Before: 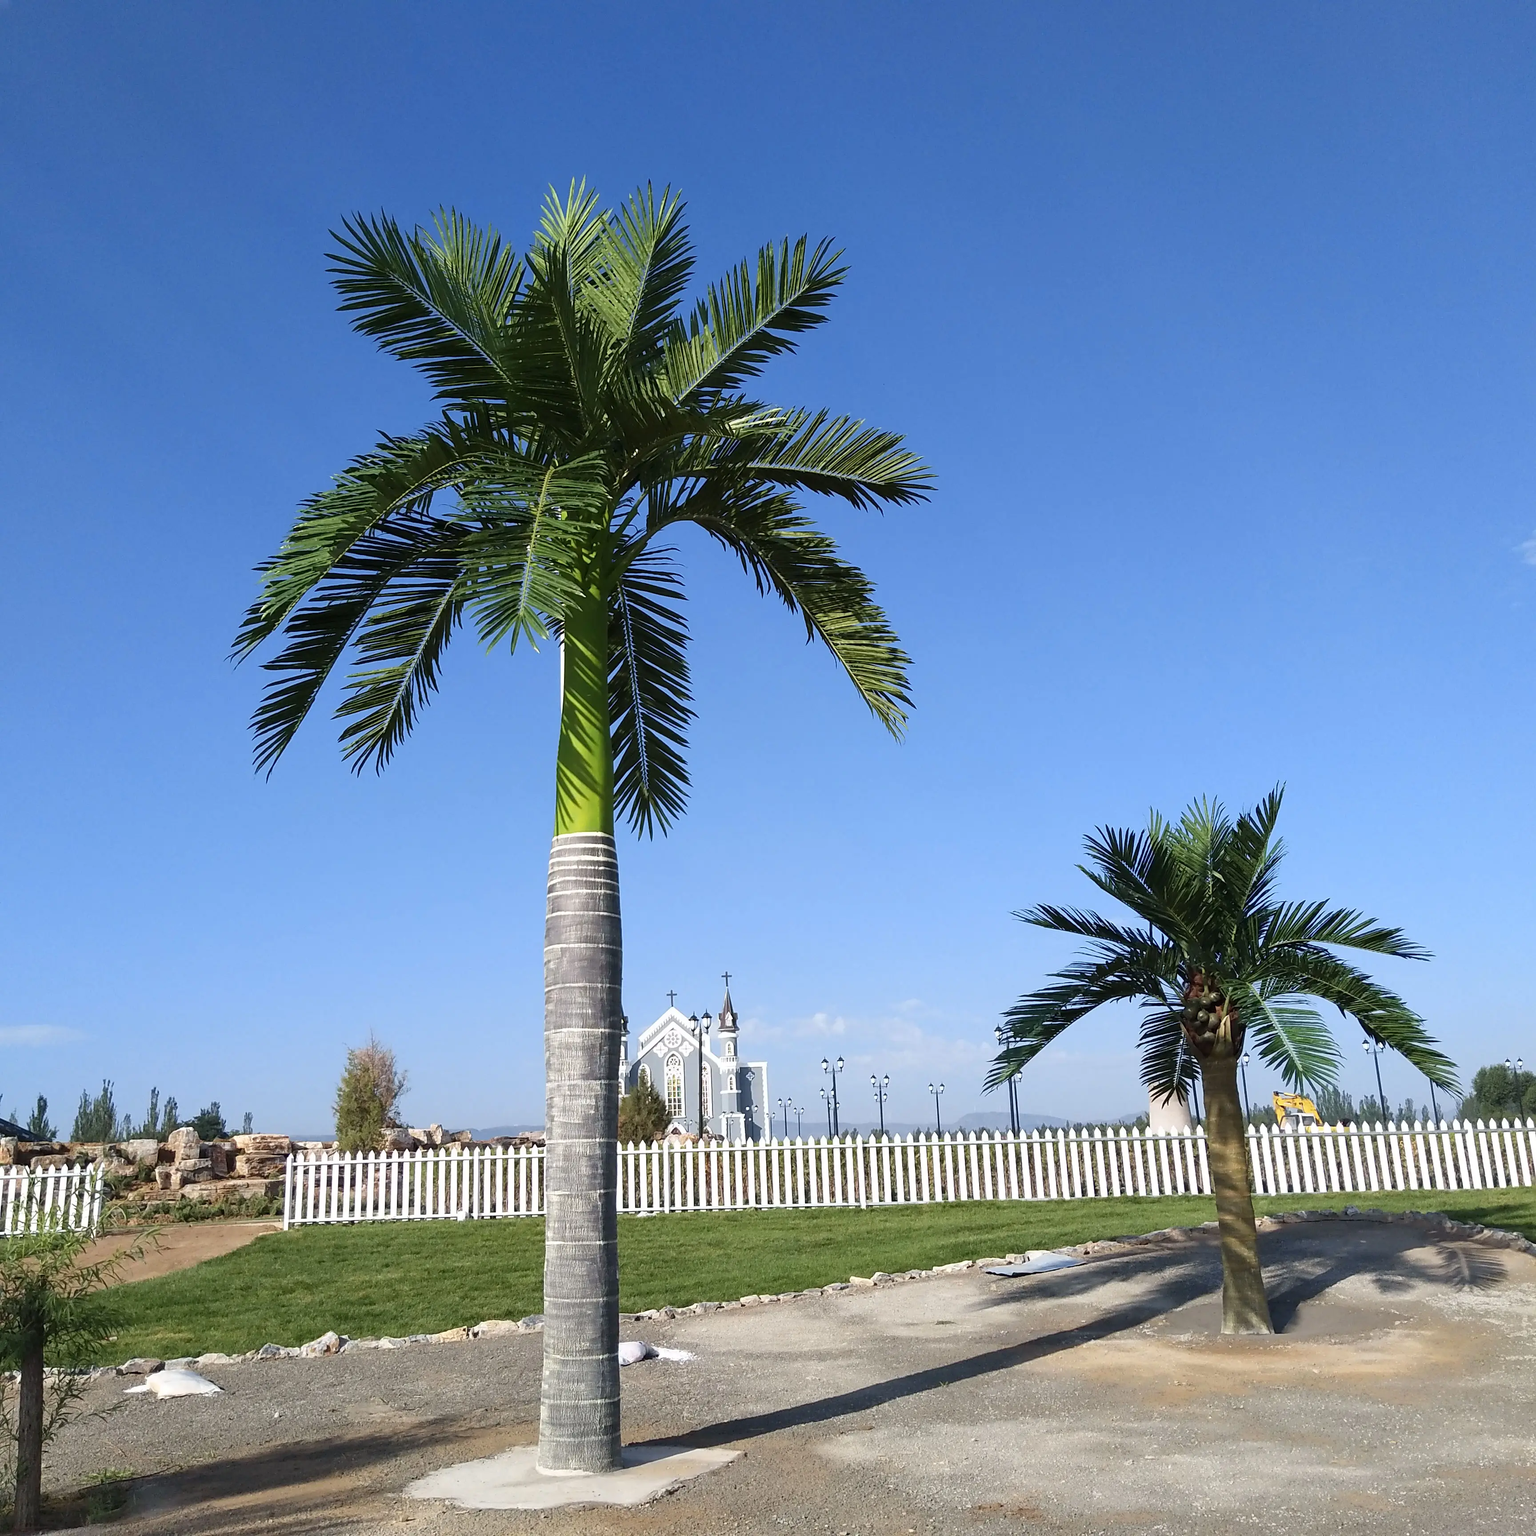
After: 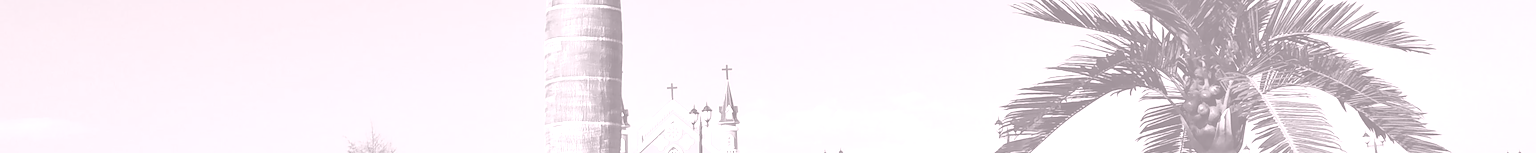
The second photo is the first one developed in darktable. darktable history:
colorize: hue 25.2°, saturation 83%, source mix 82%, lightness 79%, version 1
crop and rotate: top 59.084%, bottom 30.916%
tone equalizer: -8 EV 0.25 EV, -7 EV 0.417 EV, -6 EV 0.417 EV, -5 EV 0.25 EV, -3 EV -0.25 EV, -2 EV -0.417 EV, -1 EV -0.417 EV, +0 EV -0.25 EV, edges refinement/feathering 500, mask exposure compensation -1.57 EV, preserve details guided filter
tone curve: curves: ch0 [(0, 0) (0.003, 0.024) (0.011, 0.032) (0.025, 0.041) (0.044, 0.054) (0.069, 0.069) (0.1, 0.09) (0.136, 0.116) (0.177, 0.162) (0.224, 0.213) (0.277, 0.278) (0.335, 0.359) (0.399, 0.447) (0.468, 0.543) (0.543, 0.621) (0.623, 0.717) (0.709, 0.807) (0.801, 0.876) (0.898, 0.934) (1, 1)], preserve colors none
shadows and highlights: on, module defaults
exposure: black level correction -0.016, exposure -1.018 EV, compensate highlight preservation false
white balance: red 0.982, blue 1.018
